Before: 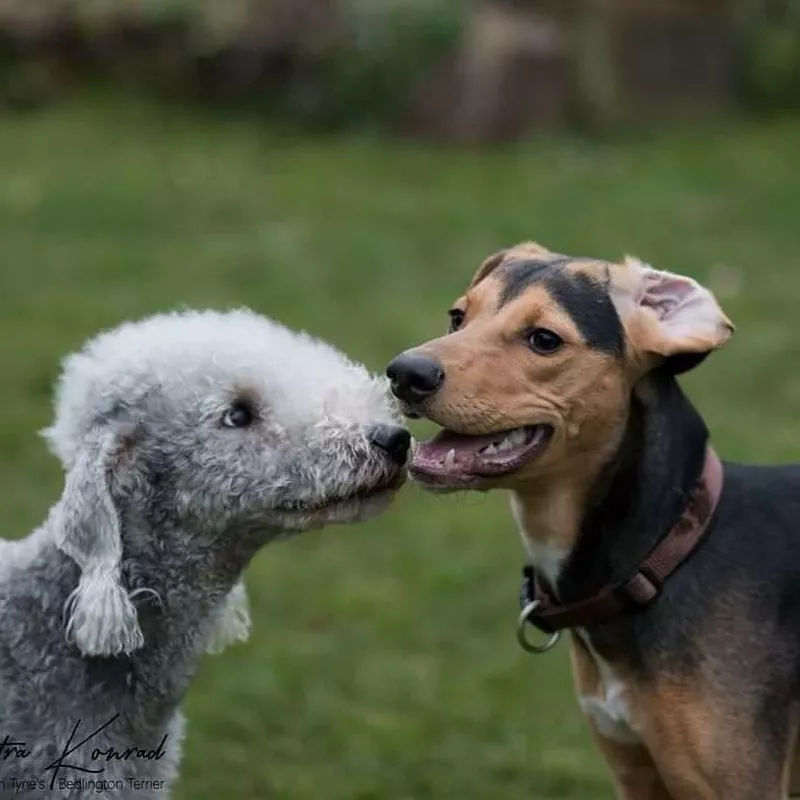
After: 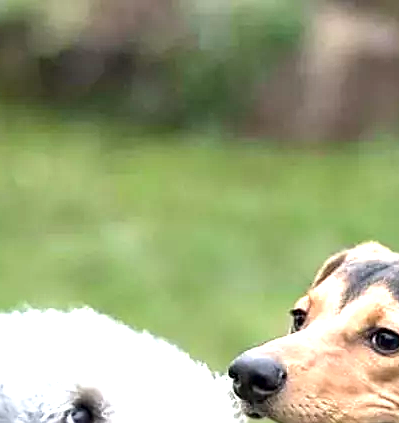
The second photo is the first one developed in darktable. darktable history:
crop: left 19.792%, right 30.286%, bottom 47.003%
sharpen: on, module defaults
exposure: black level correction 0.001, exposure 1.728 EV, compensate highlight preservation false
